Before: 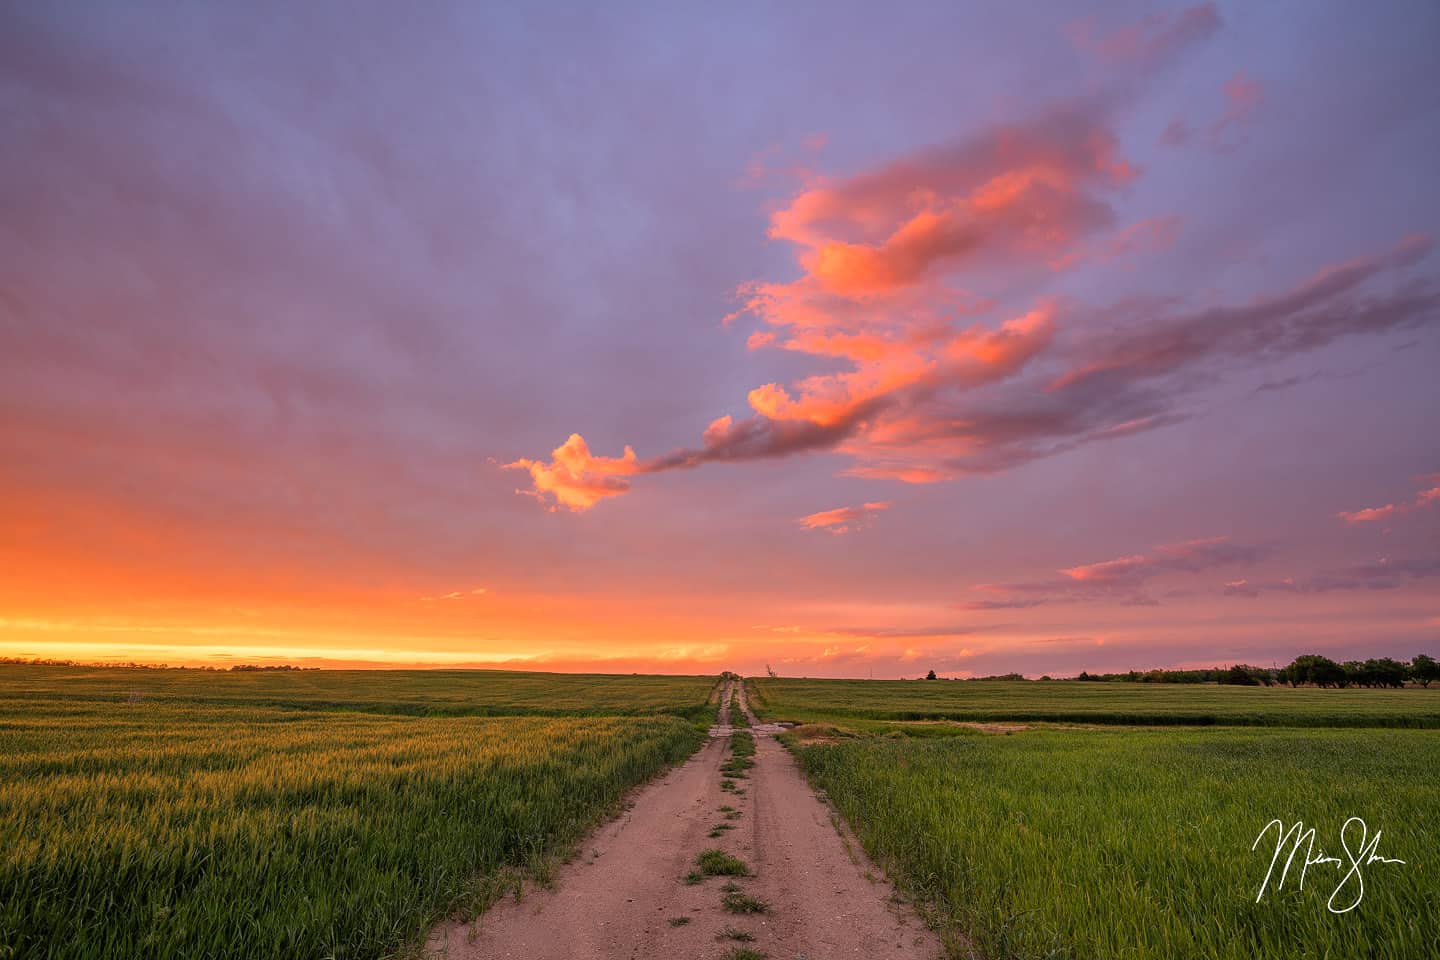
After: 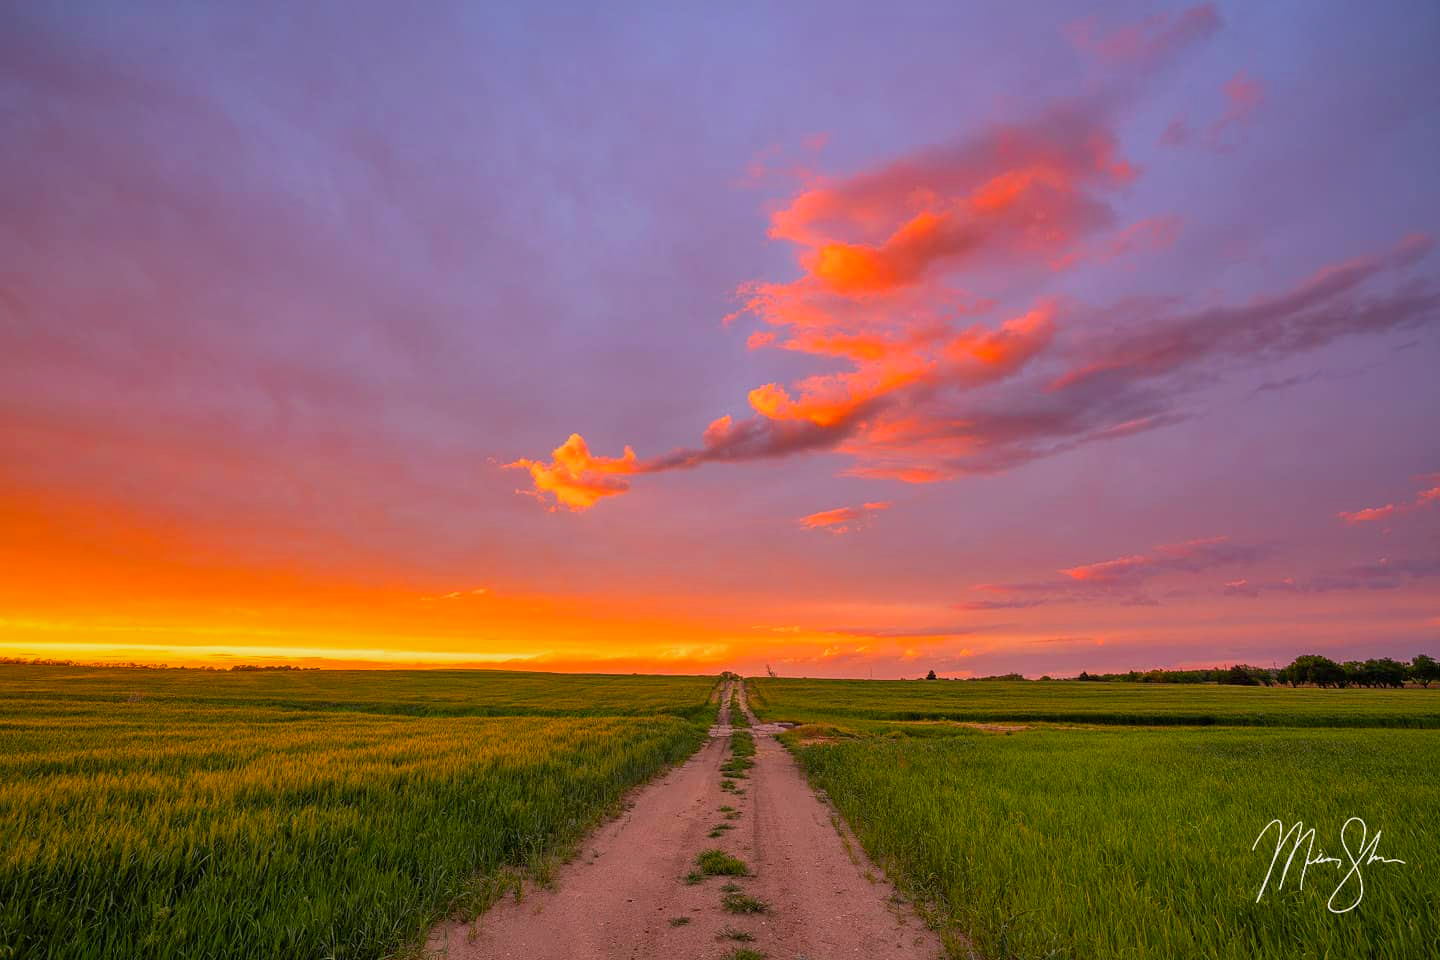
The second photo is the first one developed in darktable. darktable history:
color balance rgb: highlights gain › chroma 0.623%, highlights gain › hue 57.3°, linear chroma grading › global chroma 14.624%, perceptual saturation grading › global saturation 19.955%, contrast -9.633%
